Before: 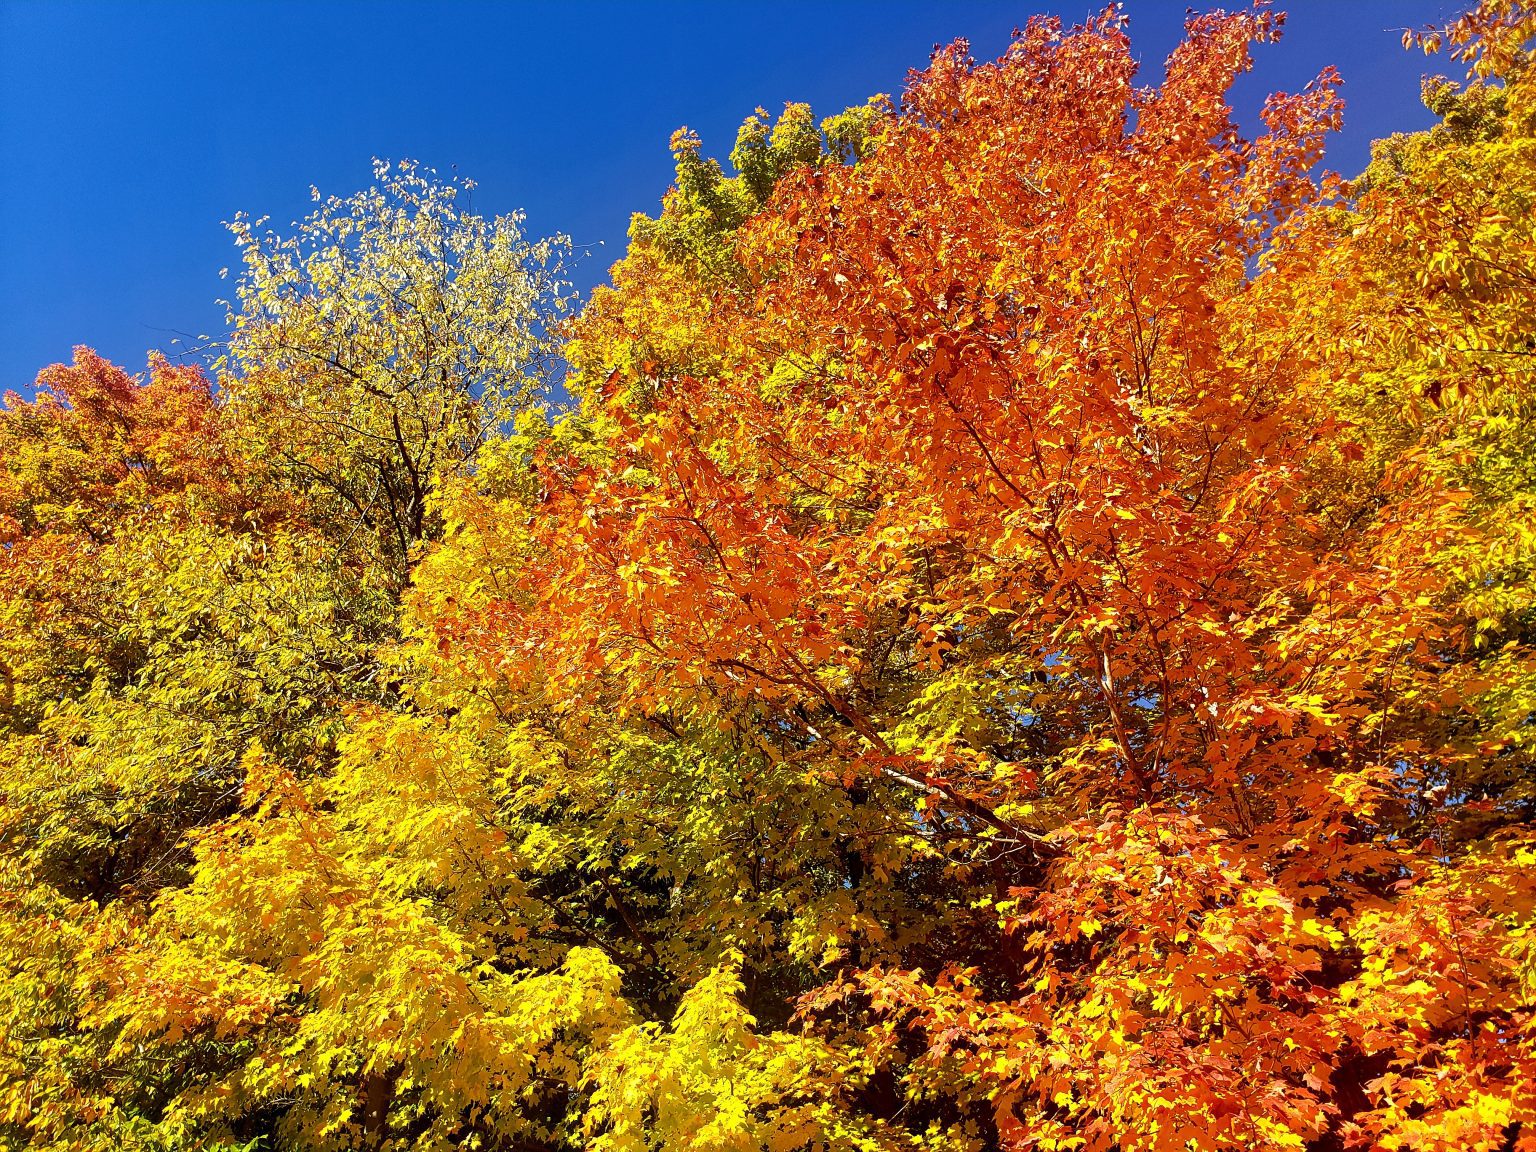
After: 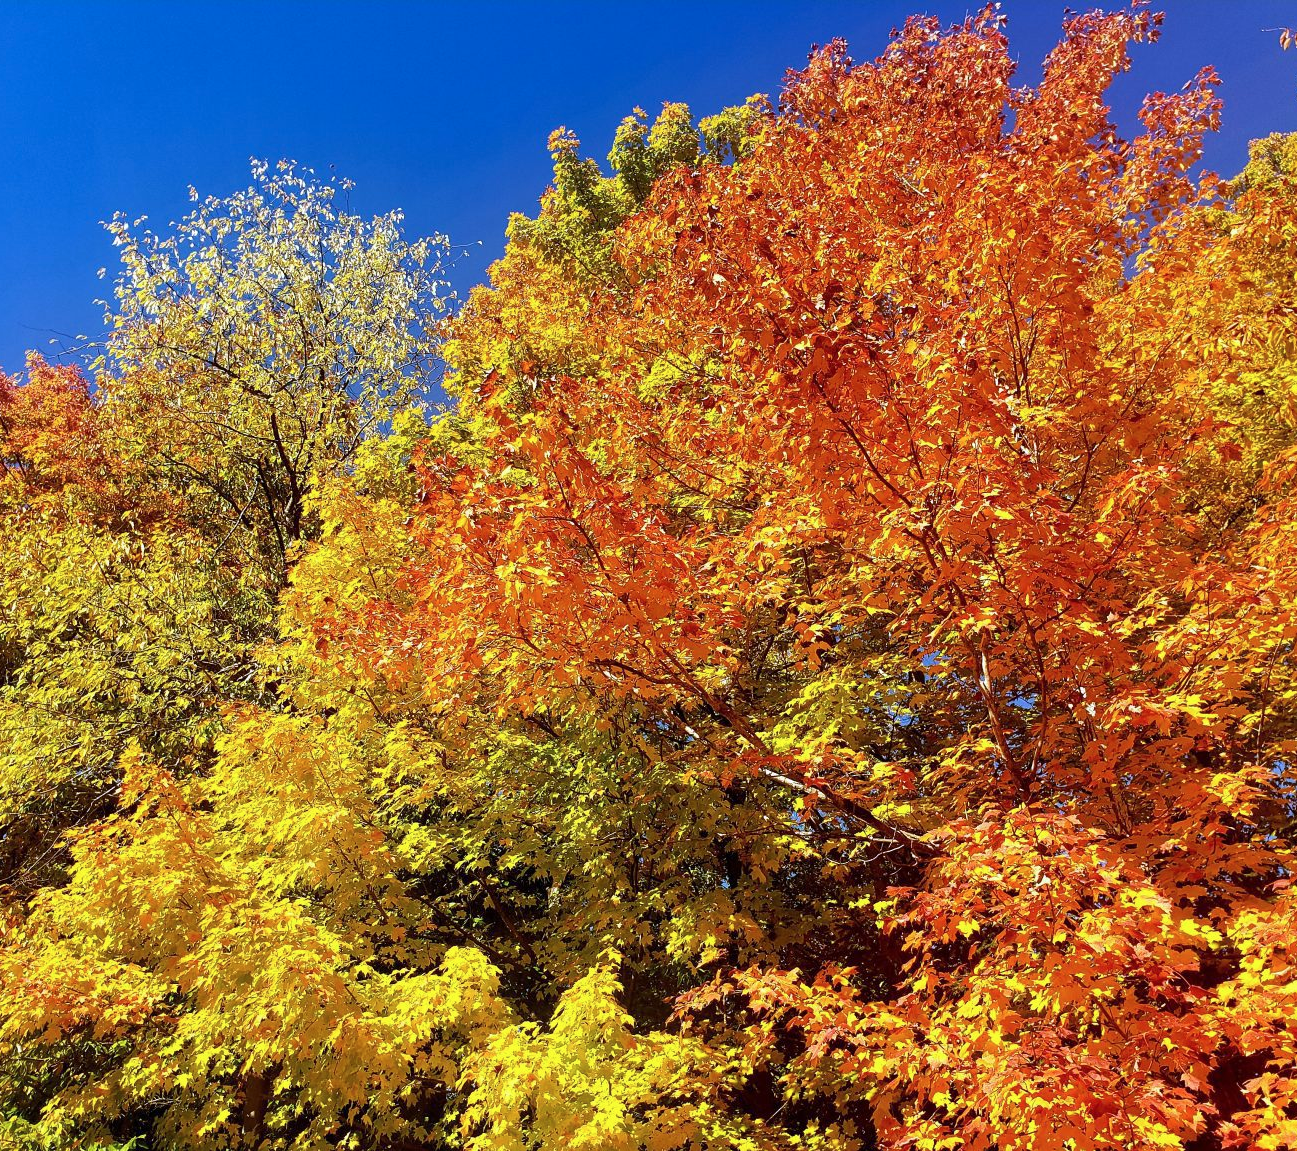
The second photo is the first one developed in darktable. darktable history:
crop: left 7.964%, right 7.533%
color calibration: gray › normalize channels true, illuminant as shot in camera, x 0.358, y 0.373, temperature 4628.91 K, gamut compression 0.016
